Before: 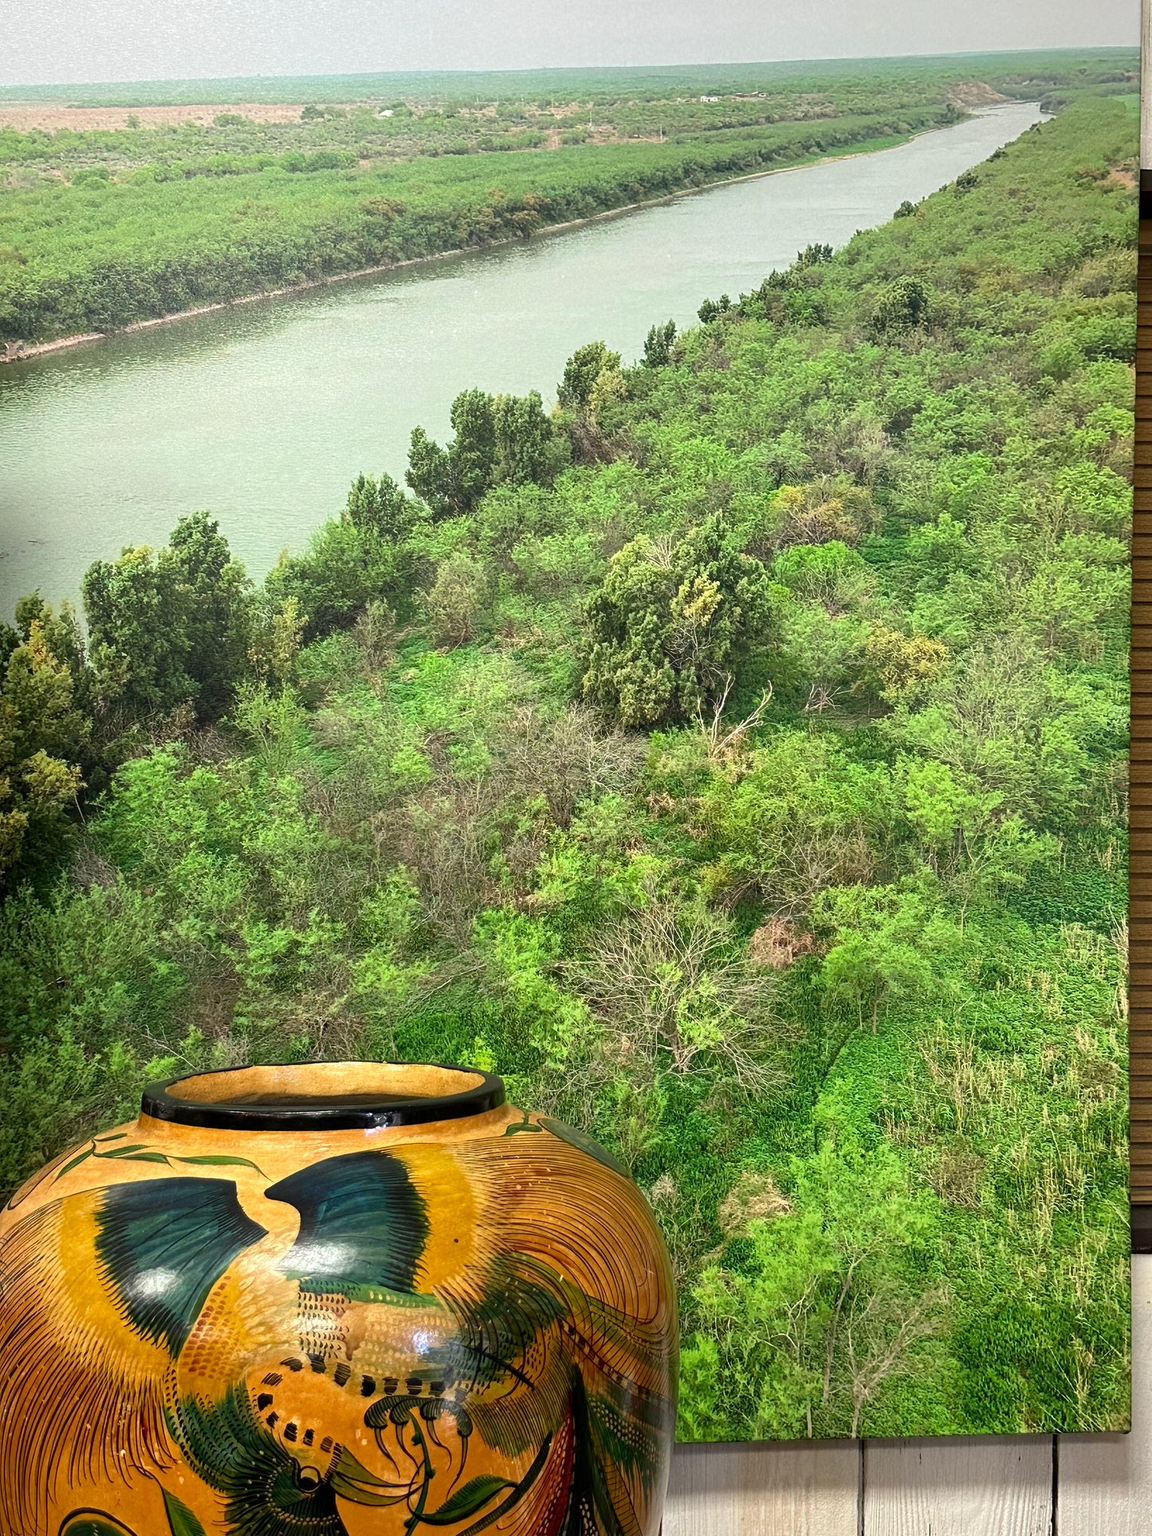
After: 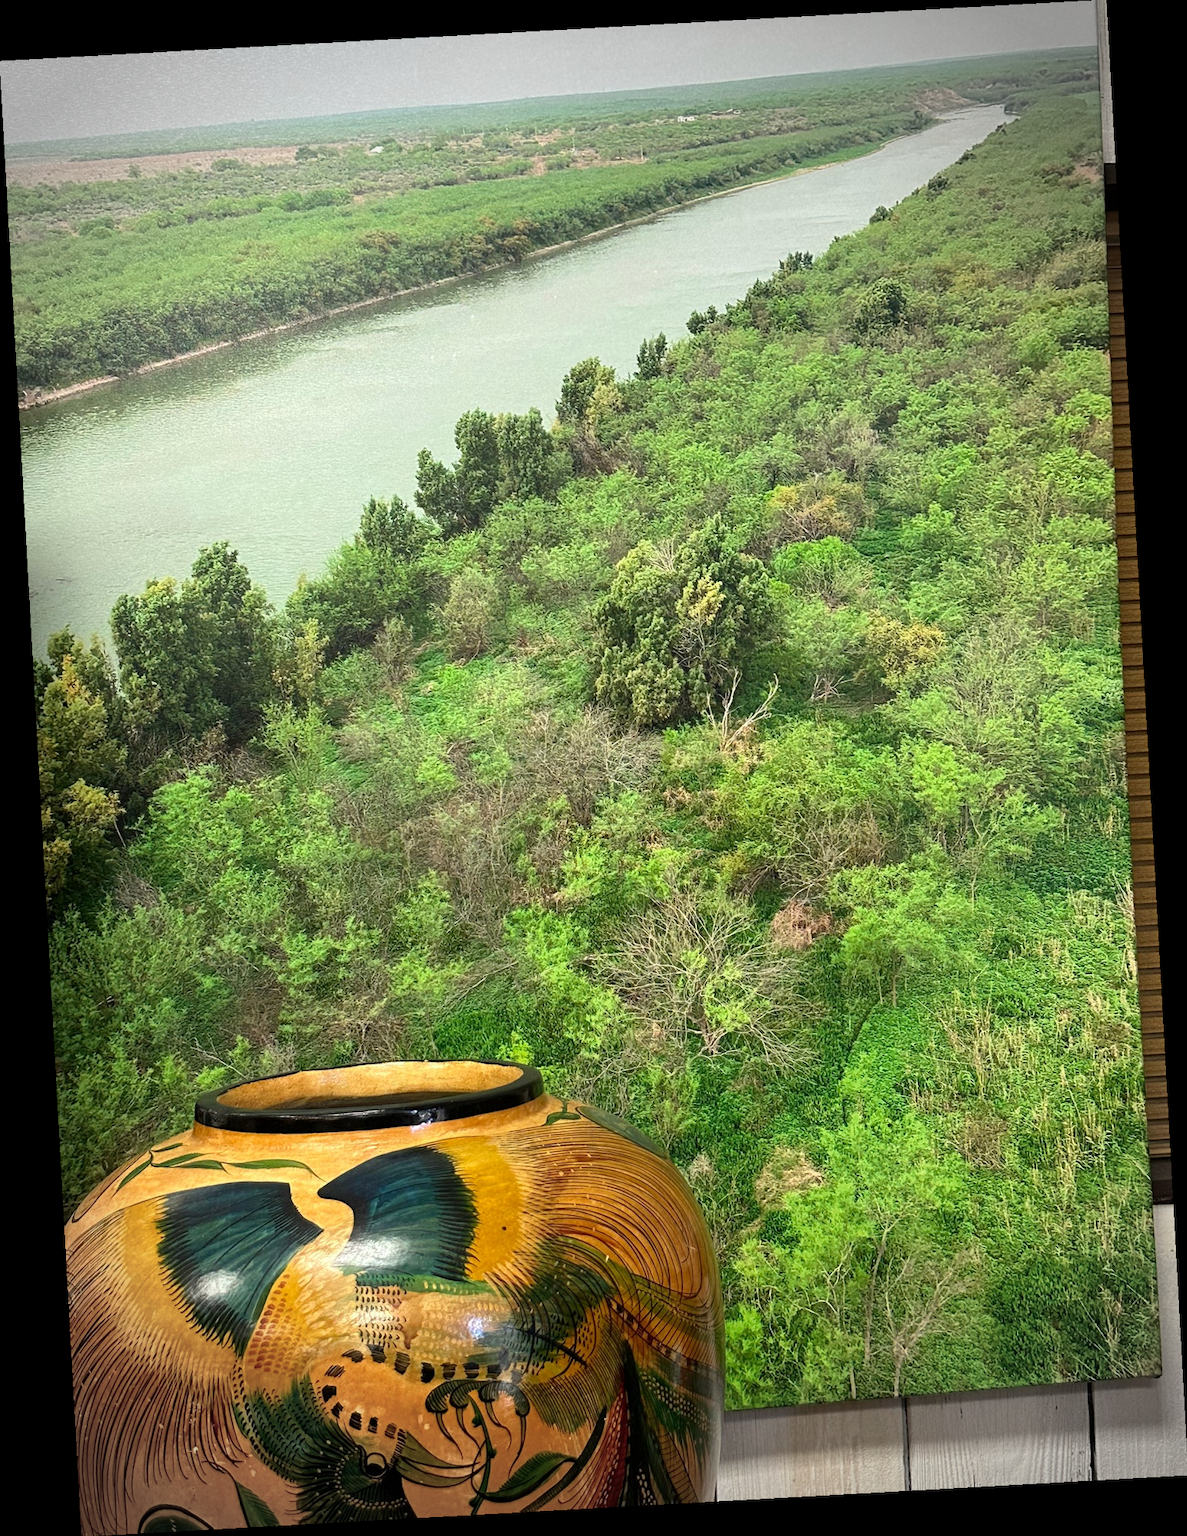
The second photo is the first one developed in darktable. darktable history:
vignetting: fall-off radius 31.48%, brightness -0.472
rotate and perspective: rotation -3.18°, automatic cropping off
